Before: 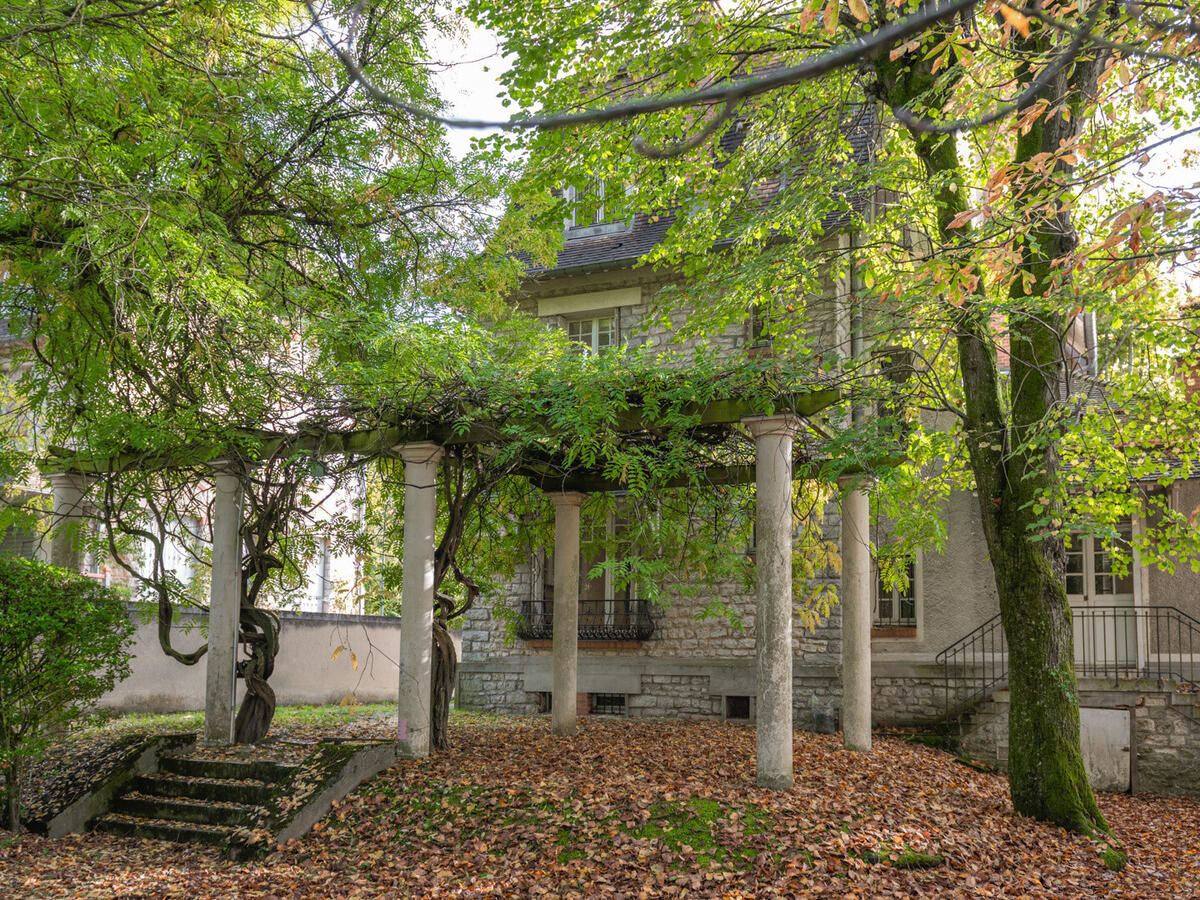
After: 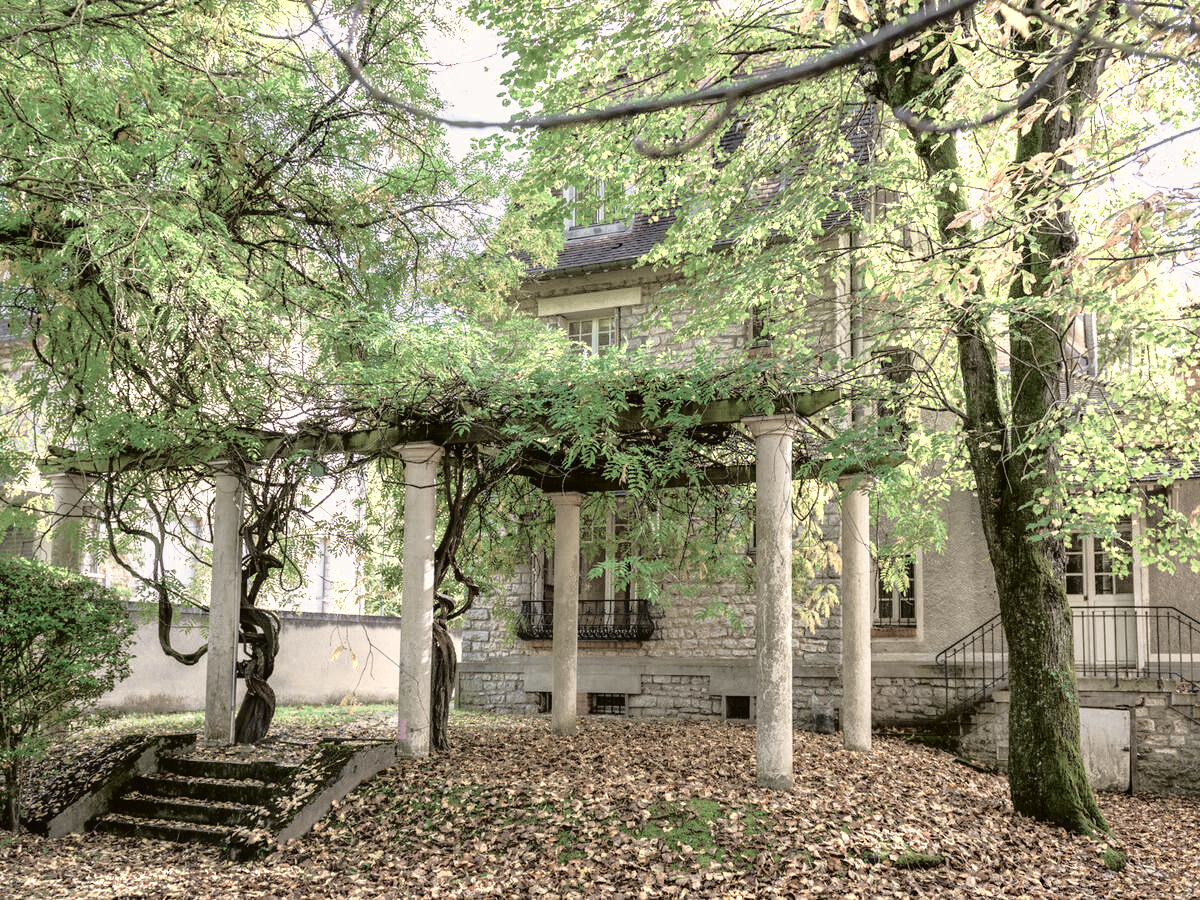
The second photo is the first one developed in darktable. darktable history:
color zones: curves: ch0 [(0, 0.6) (0.129, 0.585) (0.193, 0.596) (0.429, 0.5) (0.571, 0.5) (0.714, 0.5) (0.857, 0.5) (1, 0.6)]; ch1 [(0, 0.453) (0.112, 0.245) (0.213, 0.252) (0.429, 0.233) (0.571, 0.231) (0.683, 0.242) (0.857, 0.296) (1, 0.453)]
tone curve: curves: ch0 [(0, 0.015) (0.091, 0.055) (0.184, 0.159) (0.304, 0.382) (0.492, 0.579) (0.628, 0.755) (0.832, 0.932) (0.984, 0.963)]; ch1 [(0, 0) (0.34, 0.235) (0.493, 0.5) (0.554, 0.56) (0.764, 0.815) (1, 1)]; ch2 [(0, 0) (0.44, 0.458) (0.476, 0.477) (0.542, 0.586) (0.674, 0.724) (1, 1)], color space Lab, independent channels, preserve colors none
